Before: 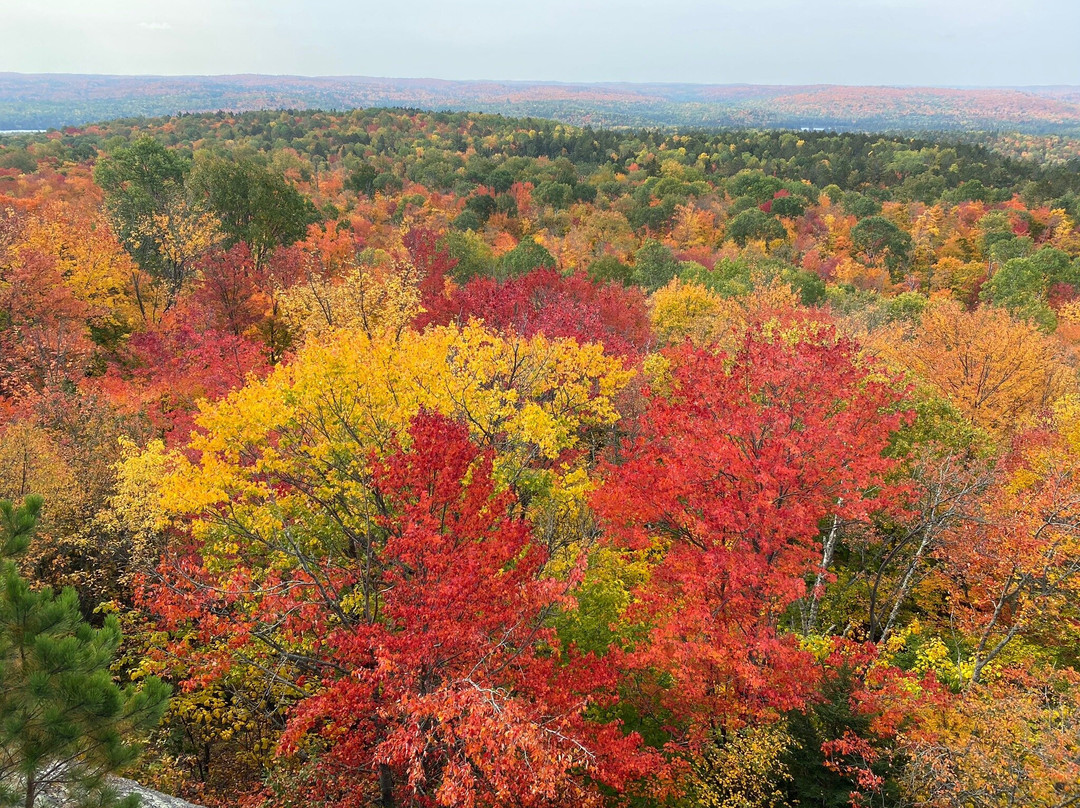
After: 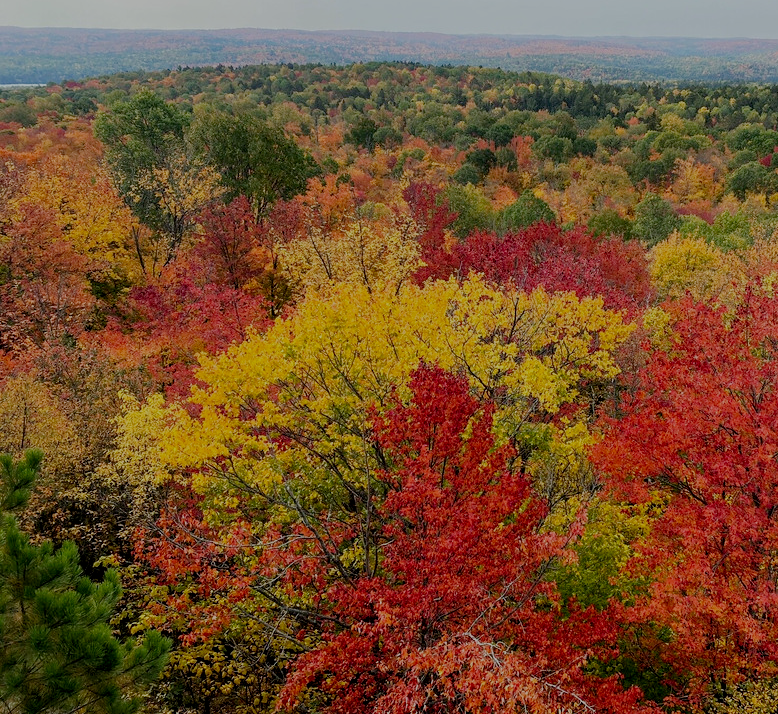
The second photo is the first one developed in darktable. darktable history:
filmic rgb: middle gray luminance 29.76%, black relative exposure -8.95 EV, white relative exposure 6.98 EV, threshold 3 EV, structure ↔ texture 99.92%, target black luminance 0%, hardness 2.95, latitude 1.63%, contrast 0.961, highlights saturation mix 4.25%, shadows ↔ highlights balance 12.68%, add noise in highlights 0, preserve chrominance no, color science v3 (2019), use custom middle-gray values true, contrast in highlights soft, enable highlight reconstruction true
local contrast: highlights 62%, shadows 110%, detail 107%, midtone range 0.535
haze removal: compatibility mode true, adaptive false
crop: top 5.79%, right 27.89%, bottom 5.784%
